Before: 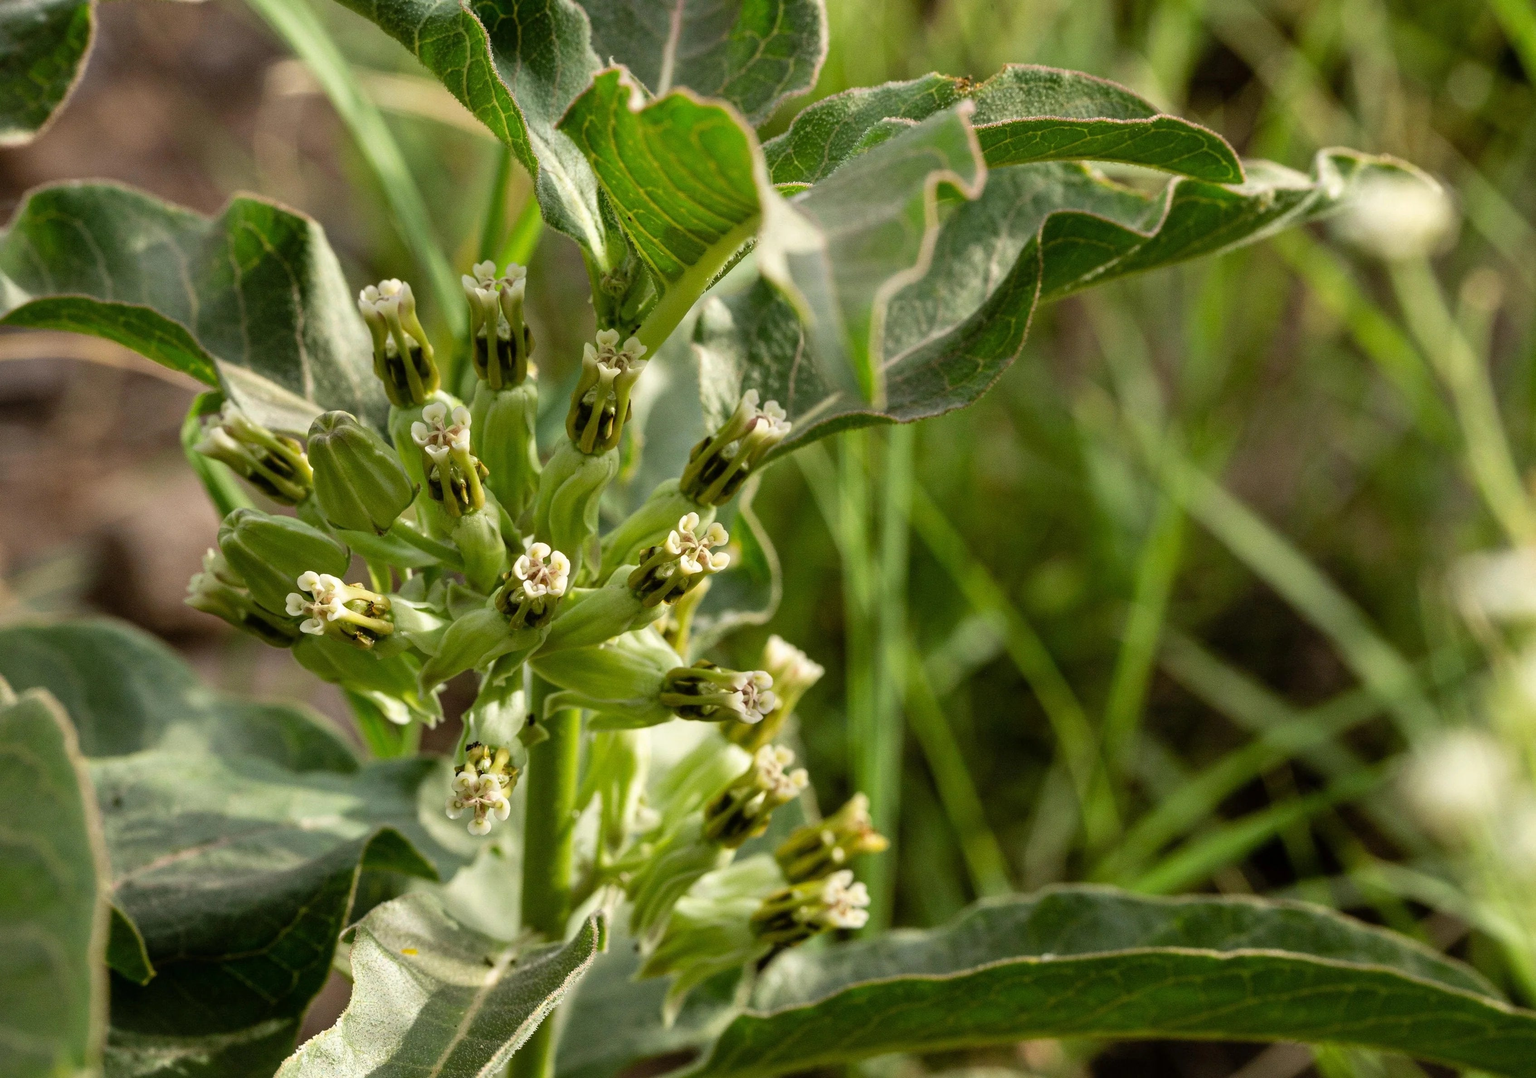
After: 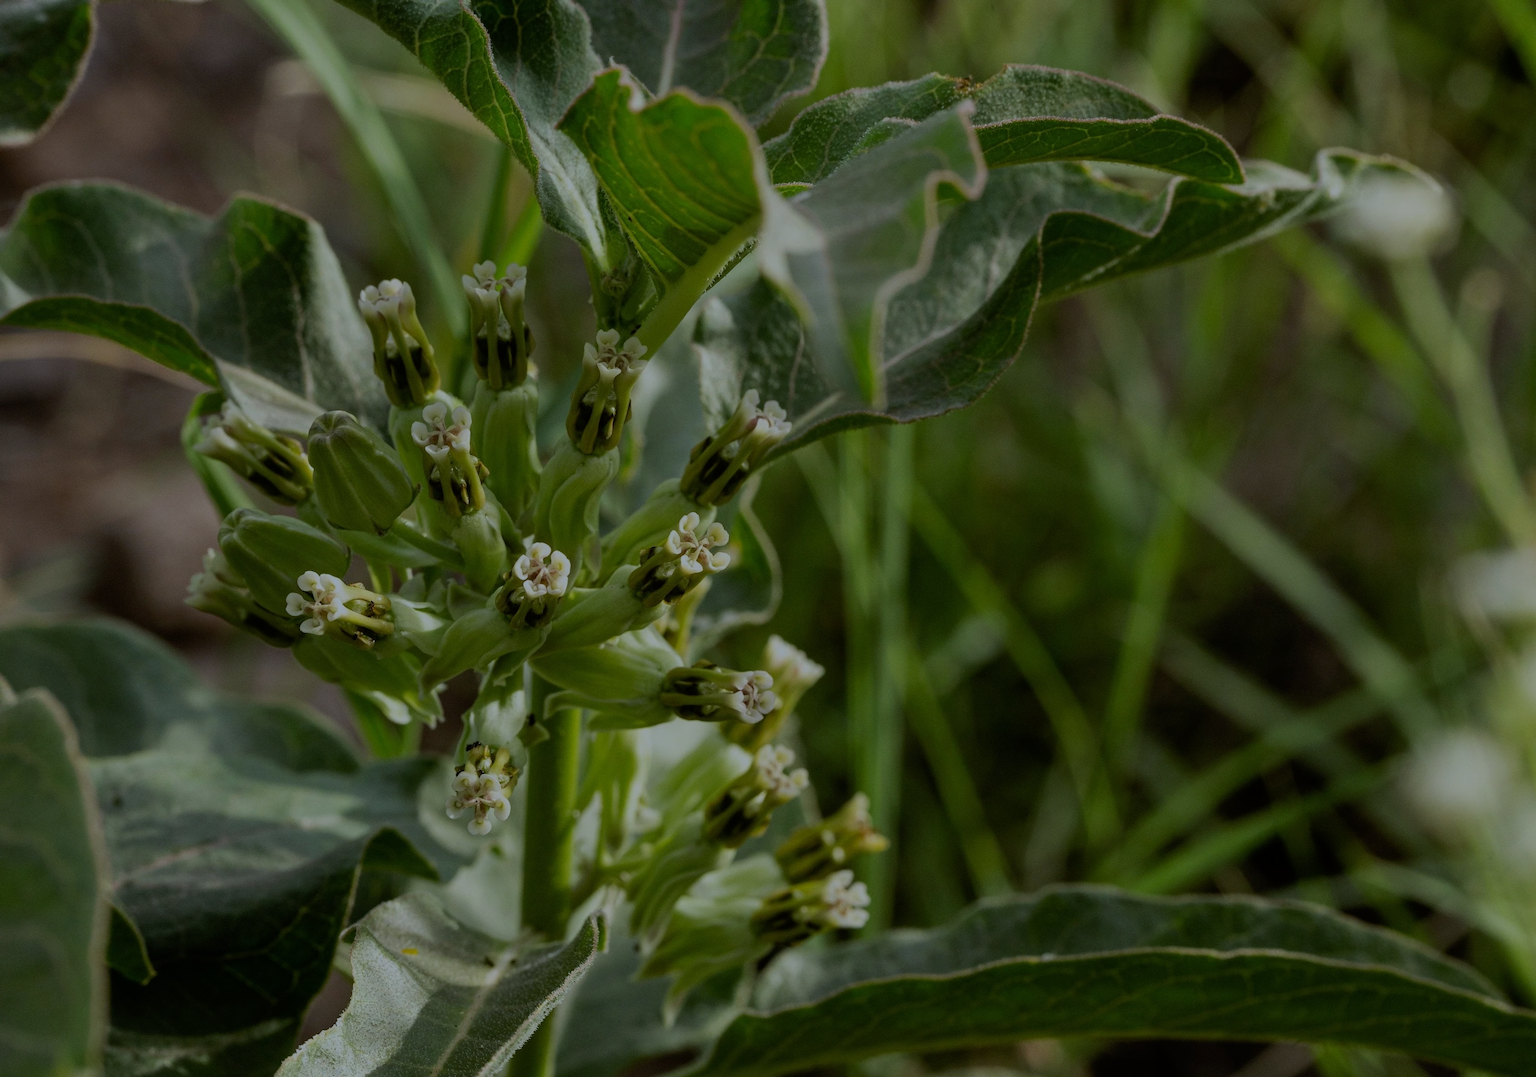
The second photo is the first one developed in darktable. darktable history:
white balance: red 0.931, blue 1.11
exposure: exposure -1.468 EV, compensate highlight preservation false
